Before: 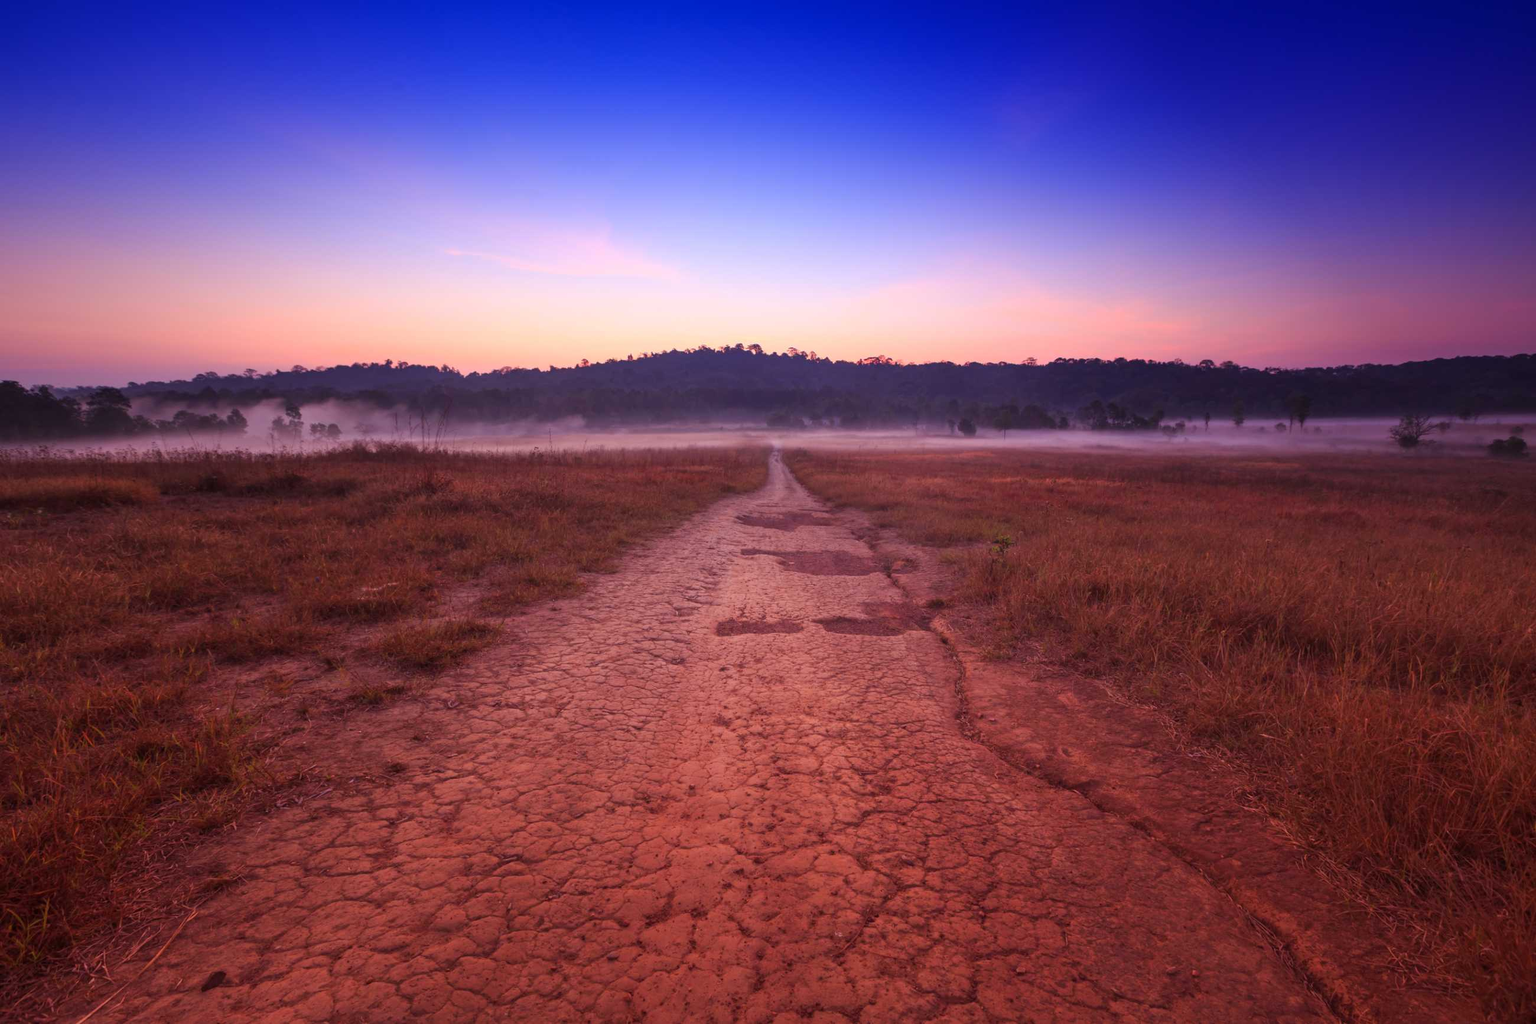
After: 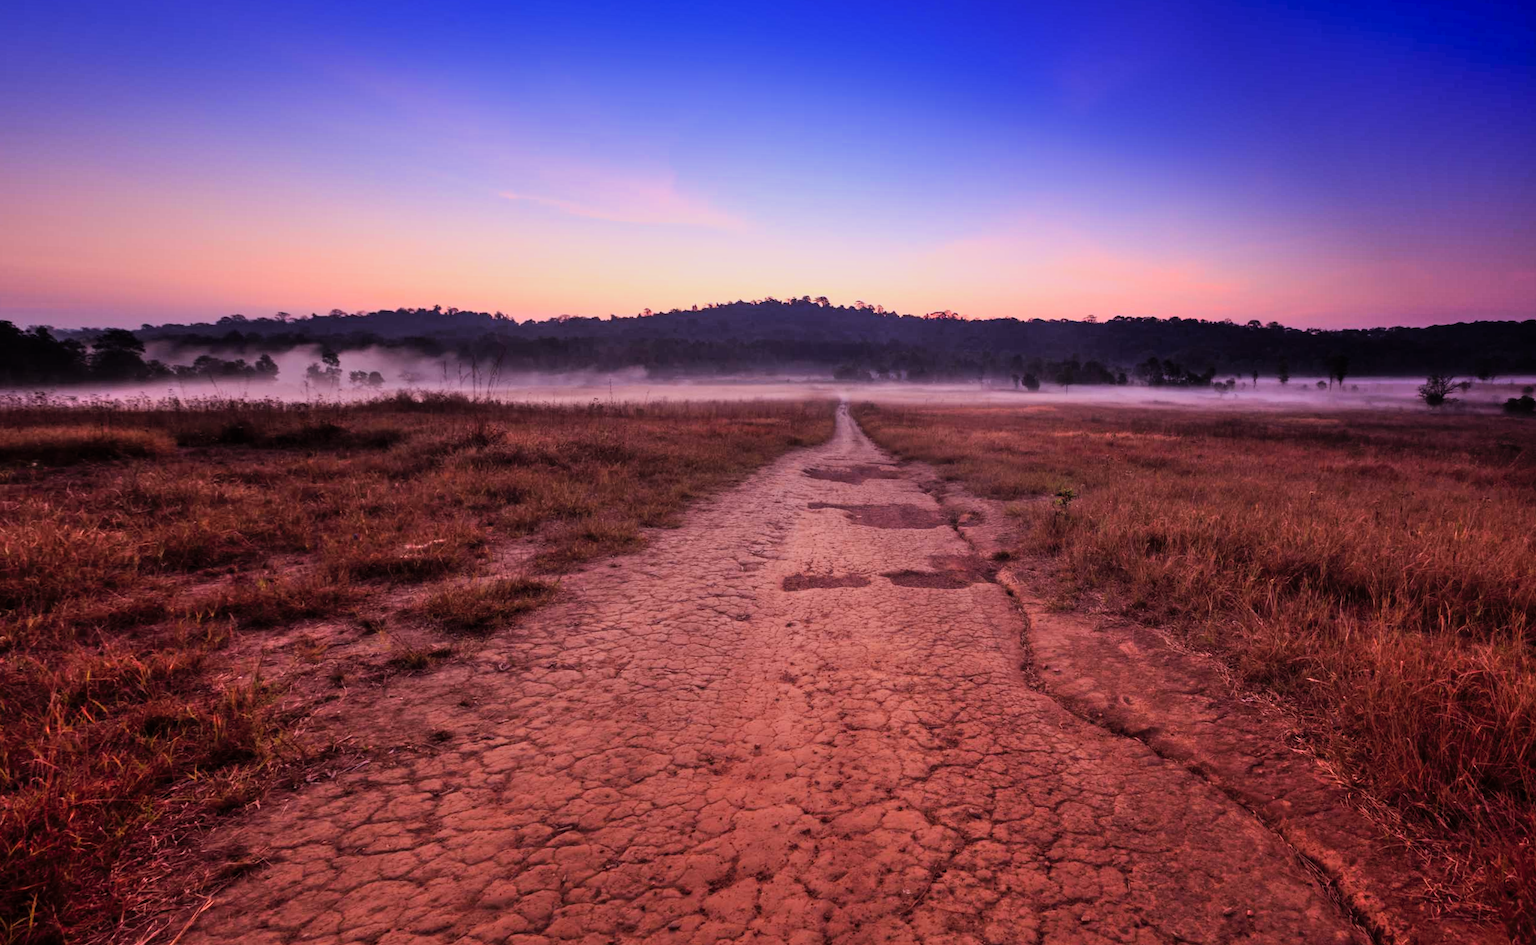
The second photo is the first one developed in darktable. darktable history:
rotate and perspective: rotation -0.013°, lens shift (vertical) -0.027, lens shift (horizontal) 0.178, crop left 0.016, crop right 0.989, crop top 0.082, crop bottom 0.918
filmic rgb: hardness 4.17, contrast 1.364, color science v6 (2022)
shadows and highlights: soften with gaussian
